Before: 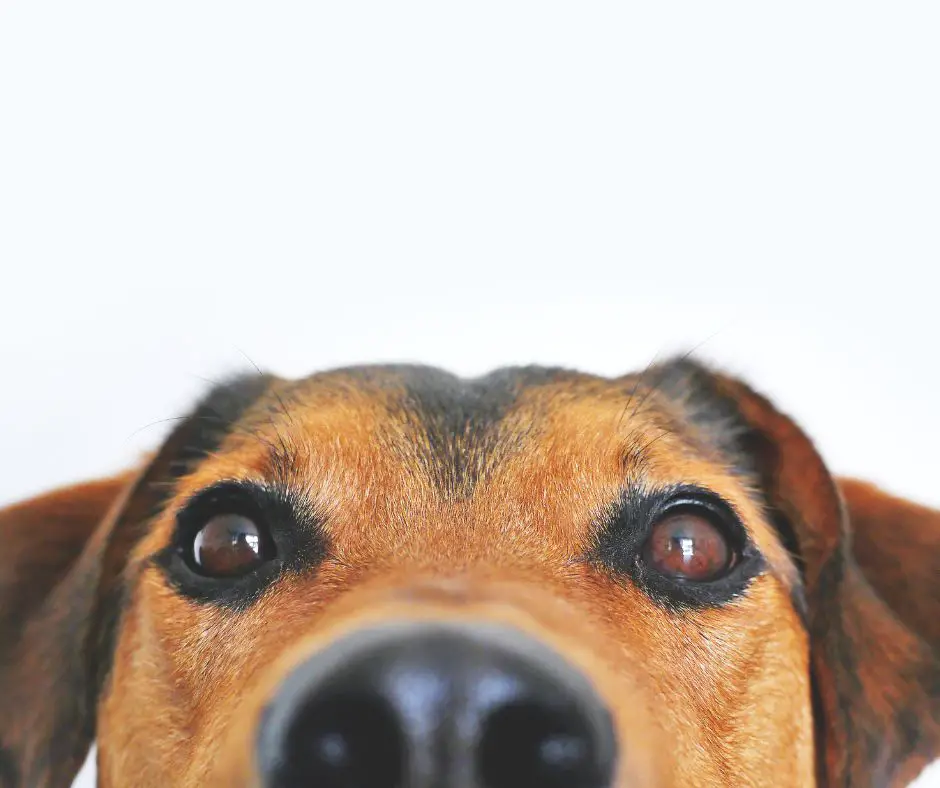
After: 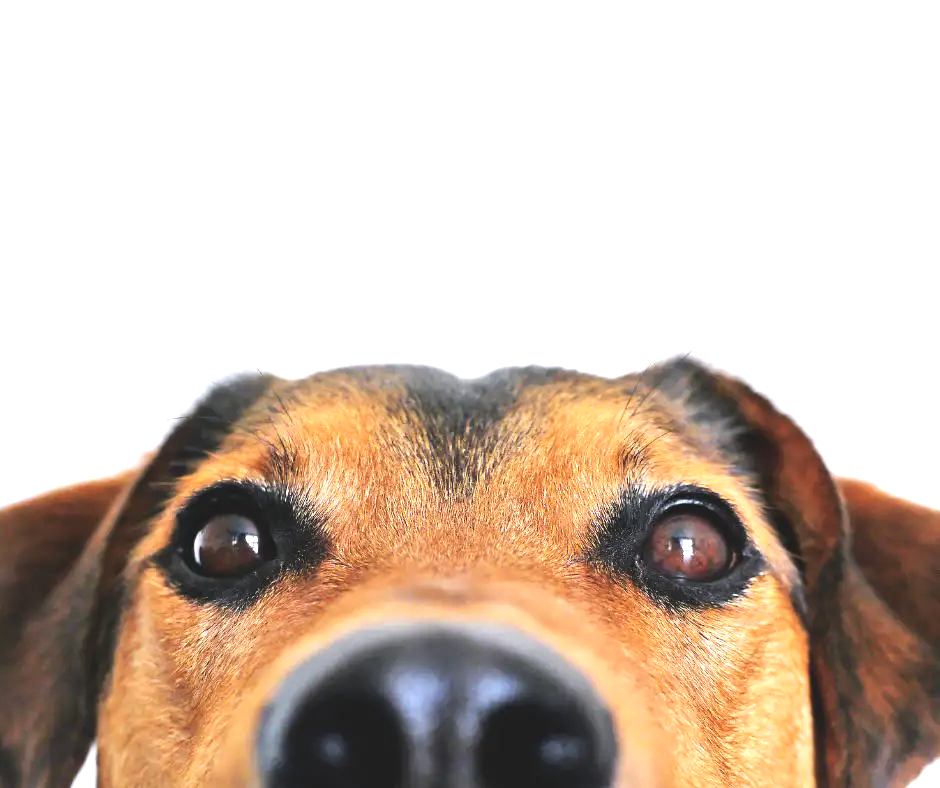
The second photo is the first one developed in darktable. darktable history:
white balance: red 1.004, blue 1.024
tone equalizer: -8 EV -0.75 EV, -7 EV -0.7 EV, -6 EV -0.6 EV, -5 EV -0.4 EV, -3 EV 0.4 EV, -2 EV 0.6 EV, -1 EV 0.7 EV, +0 EV 0.75 EV, edges refinement/feathering 500, mask exposure compensation -1.57 EV, preserve details no
